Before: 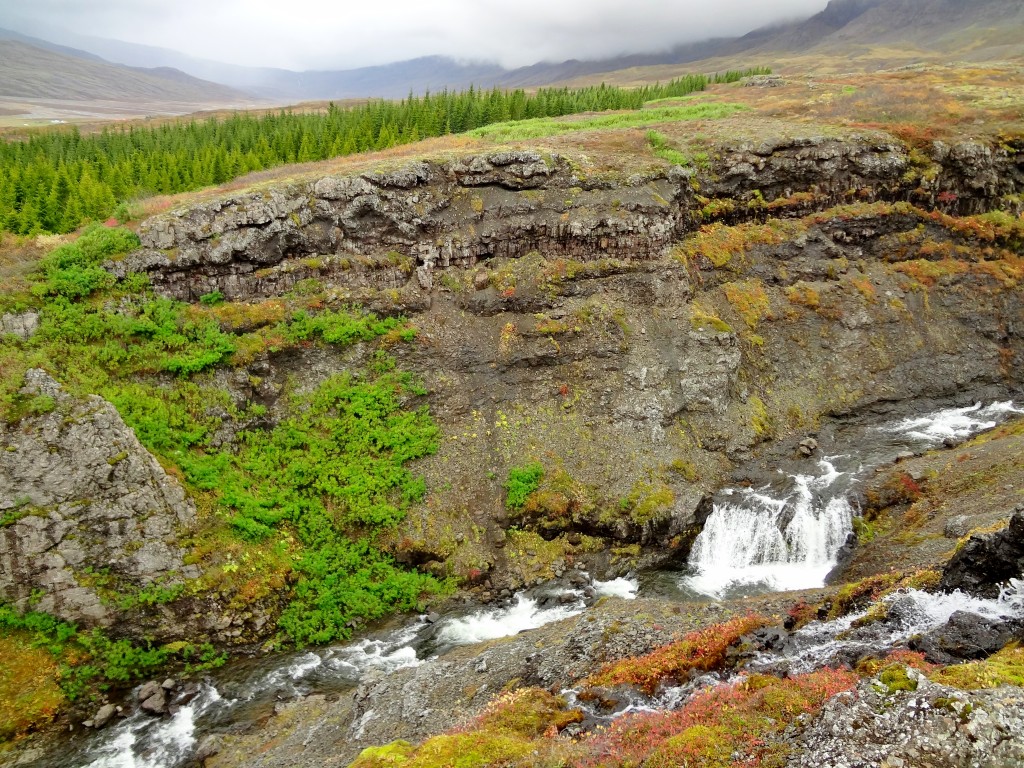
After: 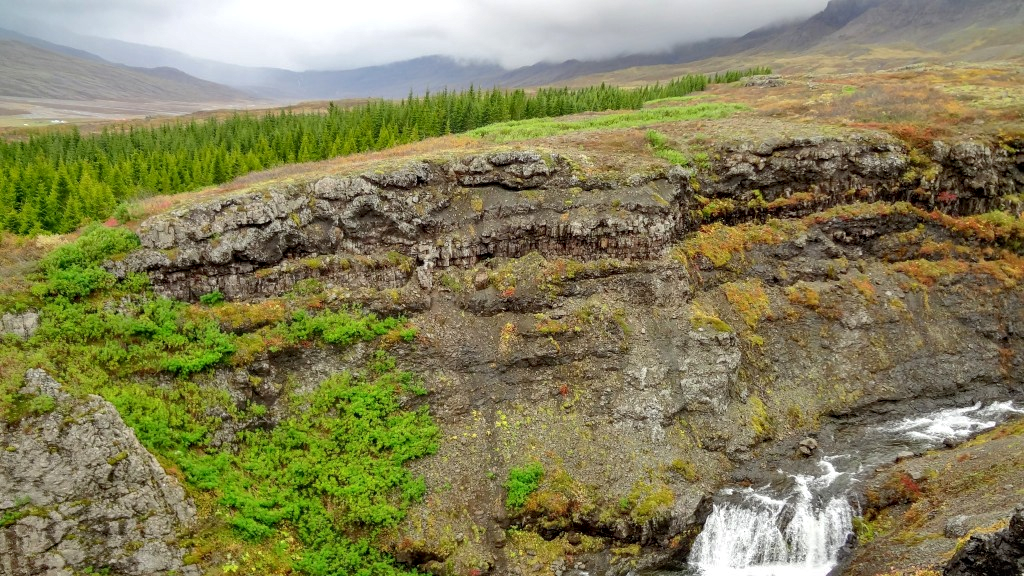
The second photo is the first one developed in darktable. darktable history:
local contrast: on, module defaults
shadows and highlights: on, module defaults
crop: bottom 24.988%
